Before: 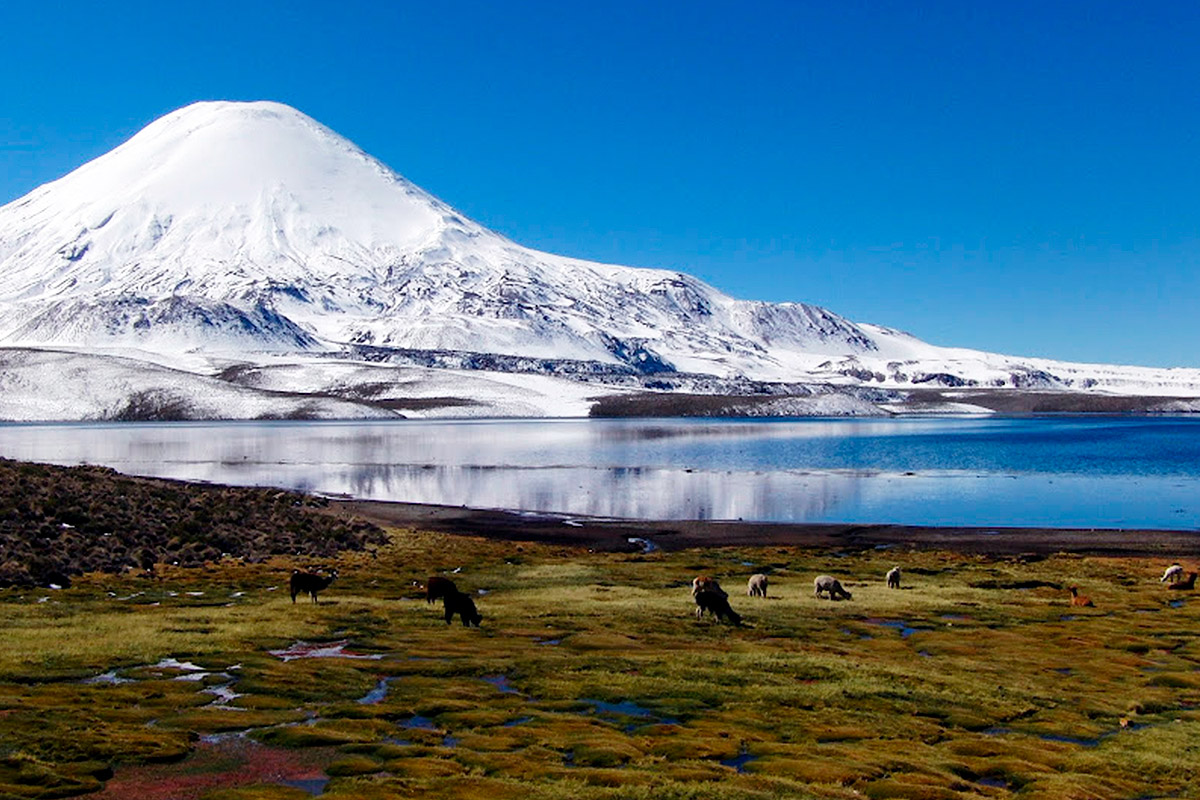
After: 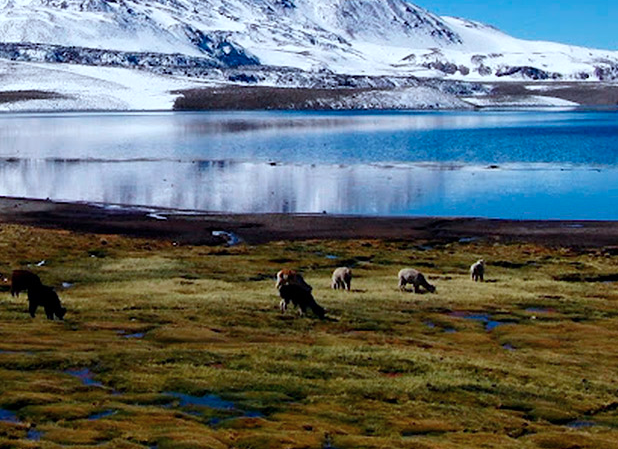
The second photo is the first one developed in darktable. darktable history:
crop: left 34.745%, top 38.49%, right 13.733%, bottom 5.276%
color correction: highlights a* -4.18, highlights b* -10.83
